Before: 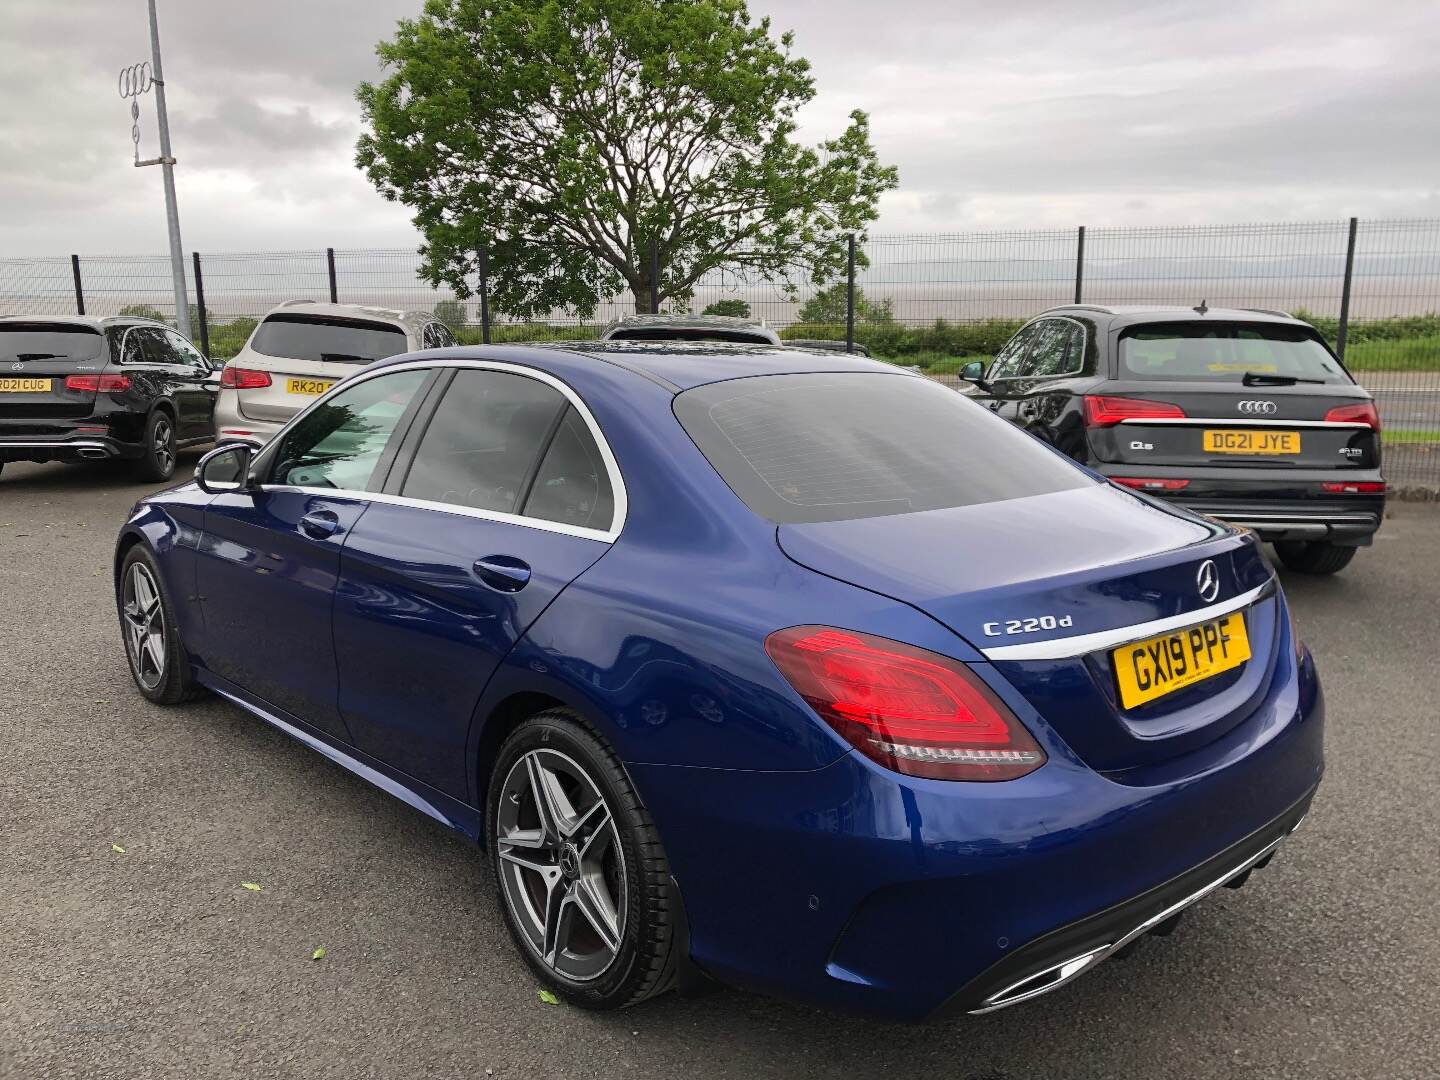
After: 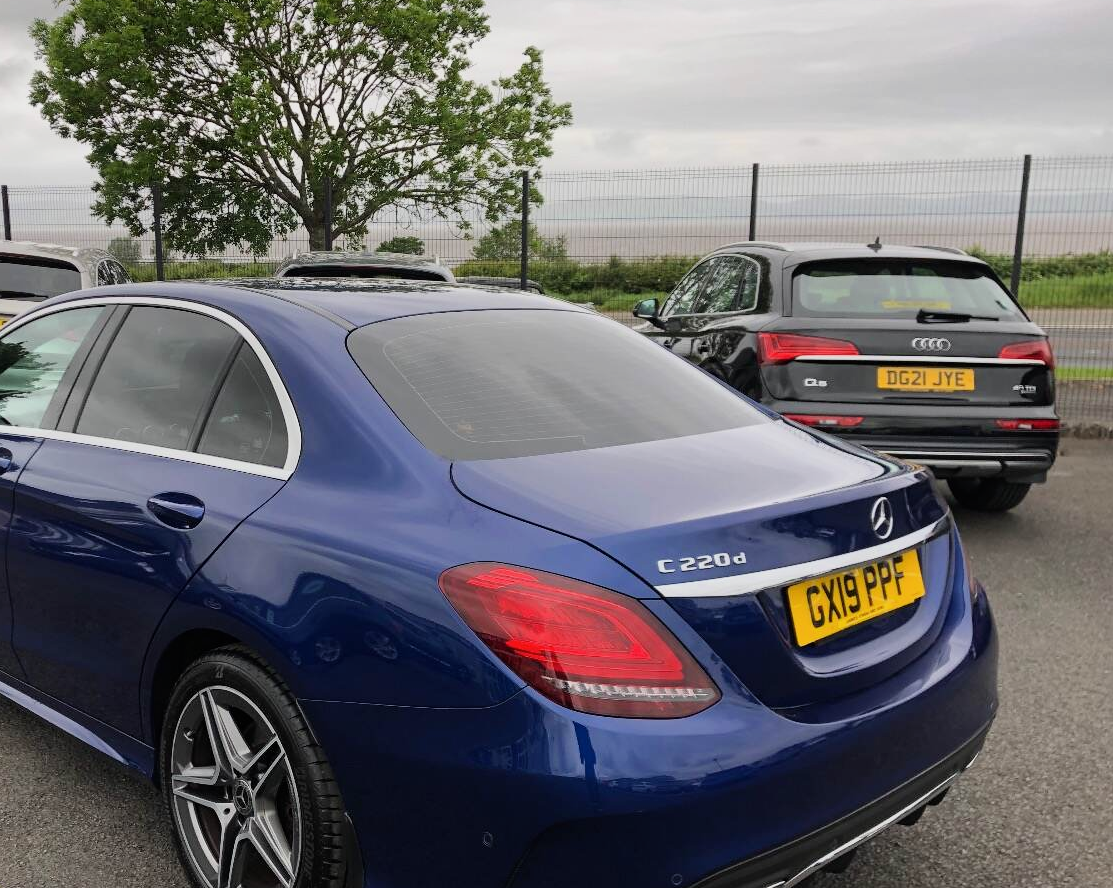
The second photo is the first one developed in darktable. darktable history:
crop: left 22.664%, top 5.911%, bottom 11.806%
color zones: curves: ch0 [(0.25, 0.5) (0.463, 0.627) (0.484, 0.637) (0.75, 0.5)]
filmic rgb: black relative exposure -11.38 EV, white relative exposure 3.26 EV, hardness 6.68
